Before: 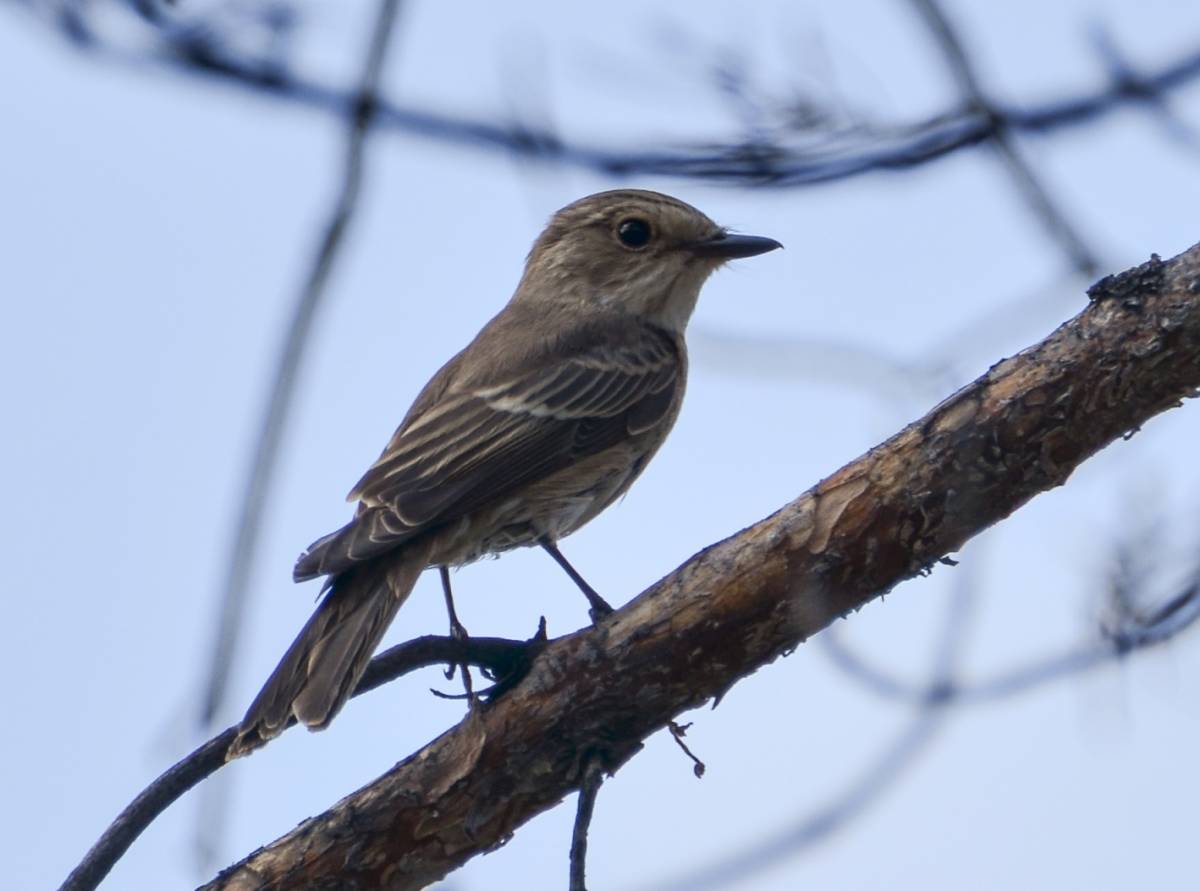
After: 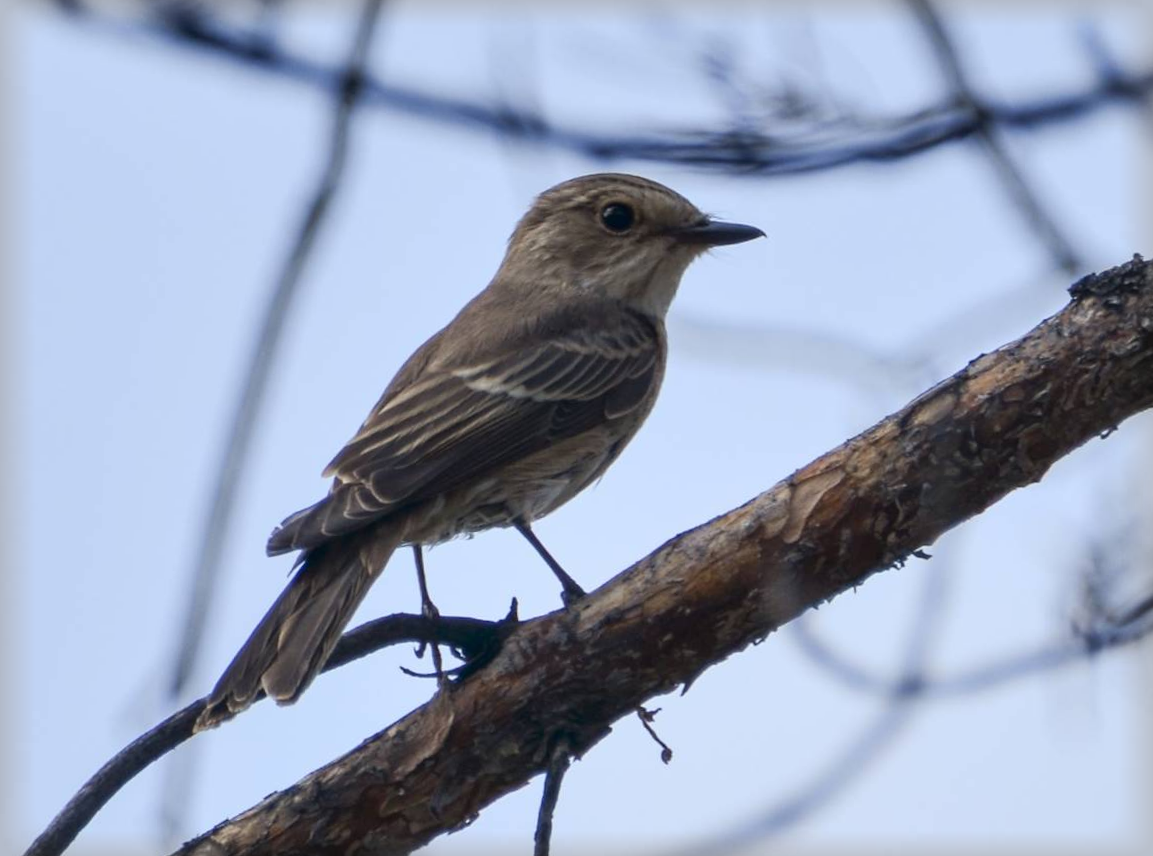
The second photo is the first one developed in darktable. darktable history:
vignetting: fall-off start 93.91%, fall-off radius 6.18%, brightness -0.275, automatic ratio true, width/height ratio 1.332, shape 0.044
crop and rotate: angle -1.72°
